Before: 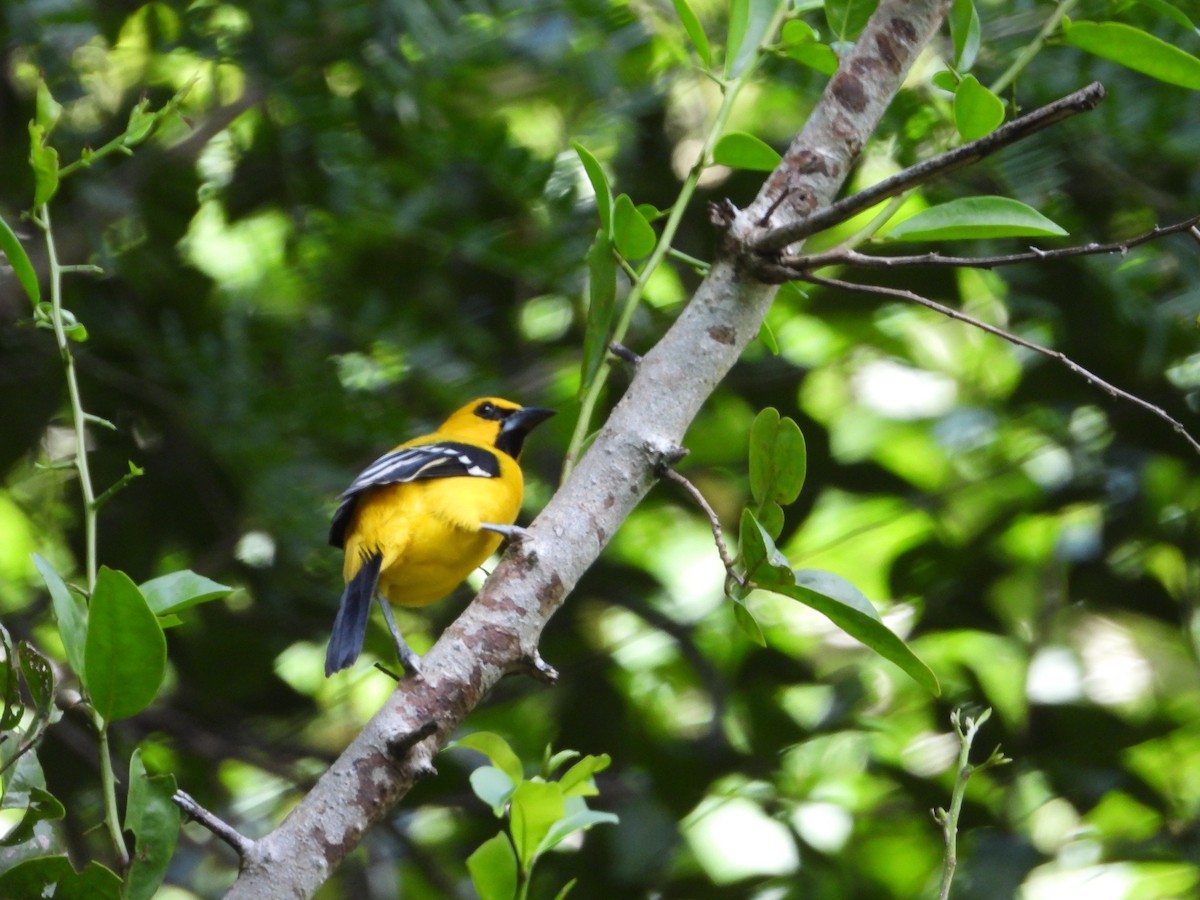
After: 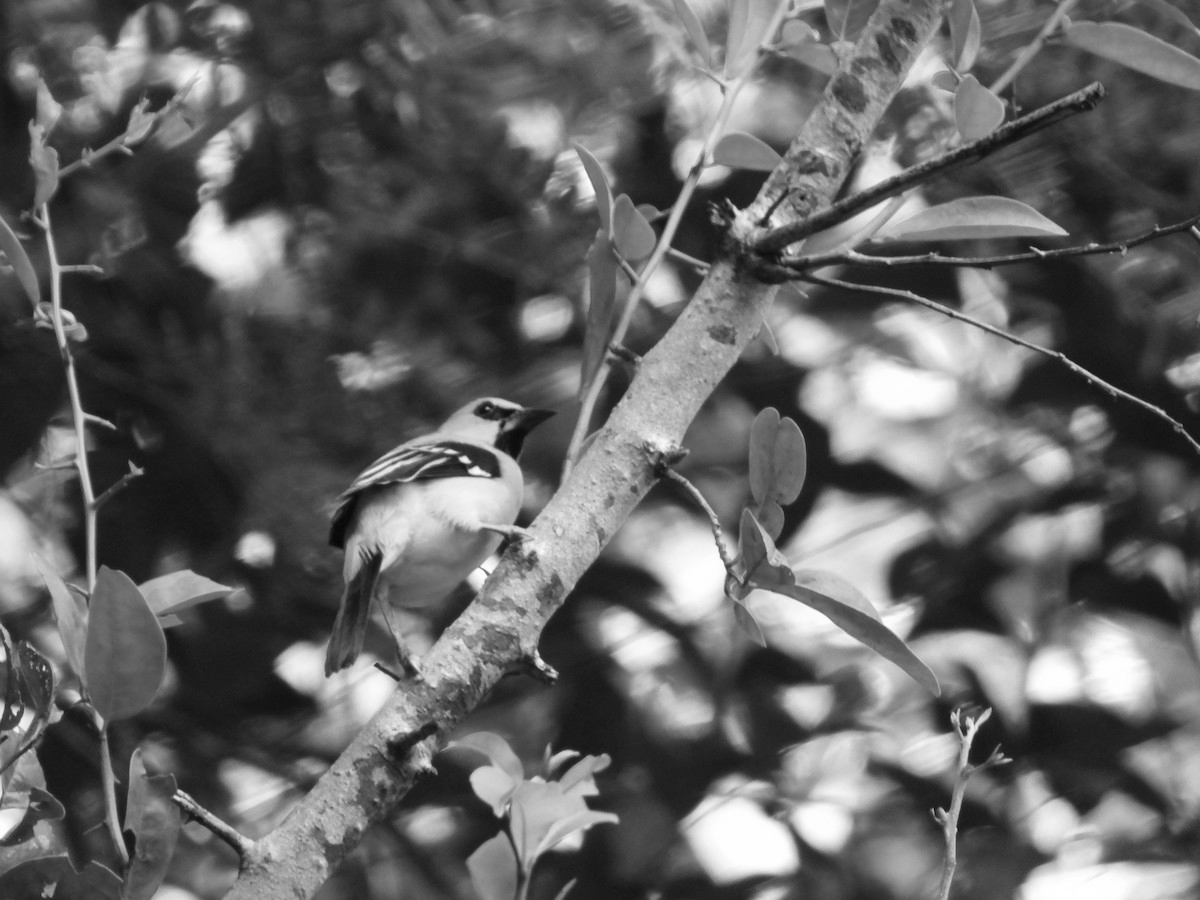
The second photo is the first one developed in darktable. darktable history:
monochrome: on, module defaults
velvia: on, module defaults
tone curve: color space Lab, linked channels, preserve colors none
